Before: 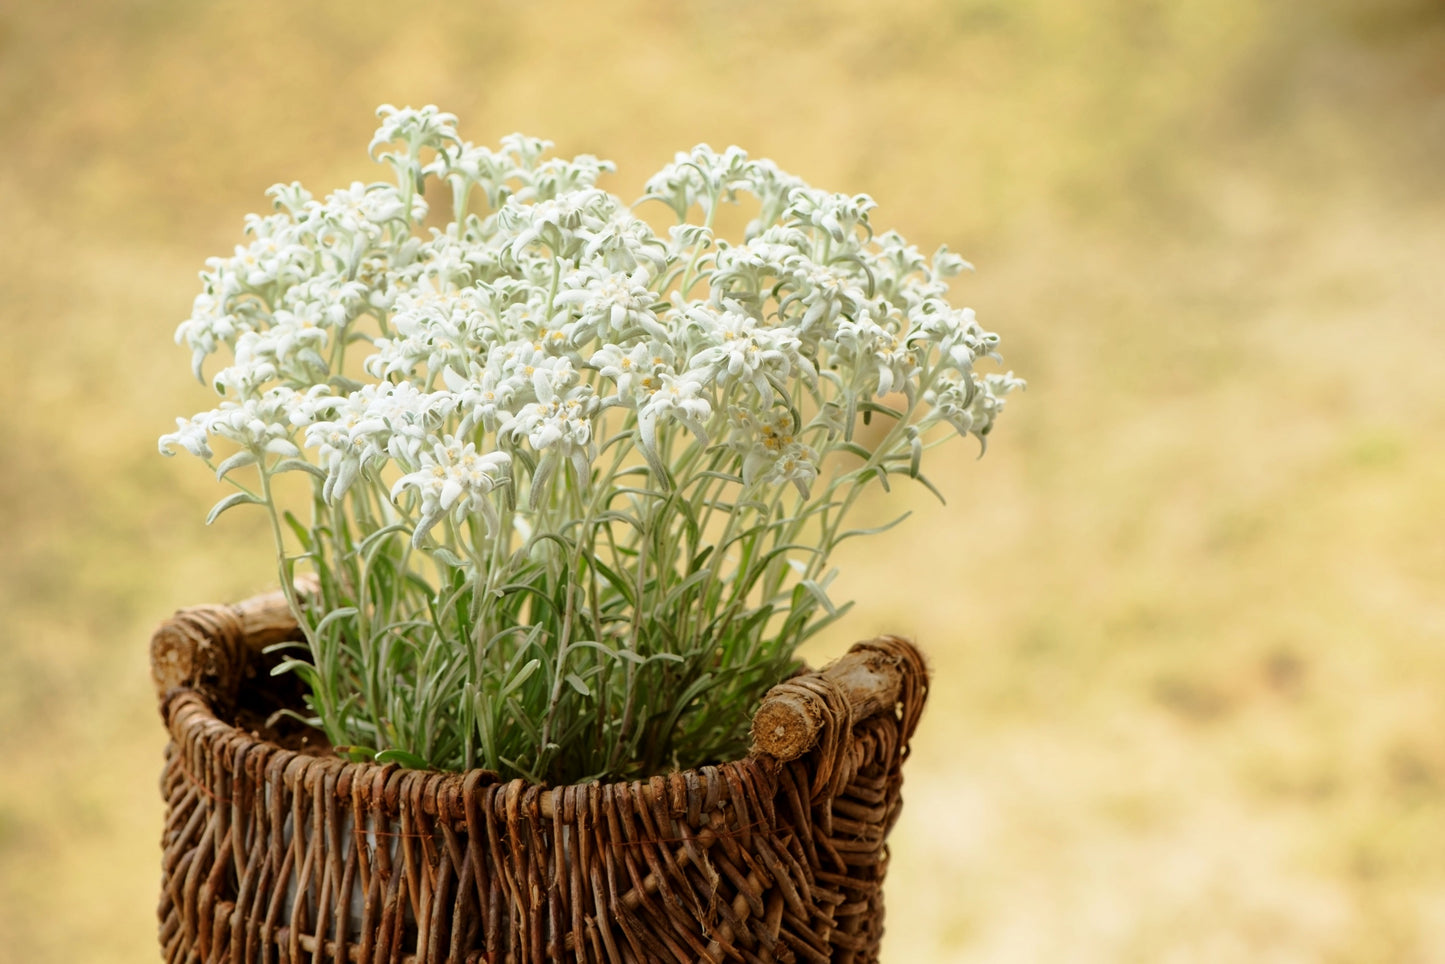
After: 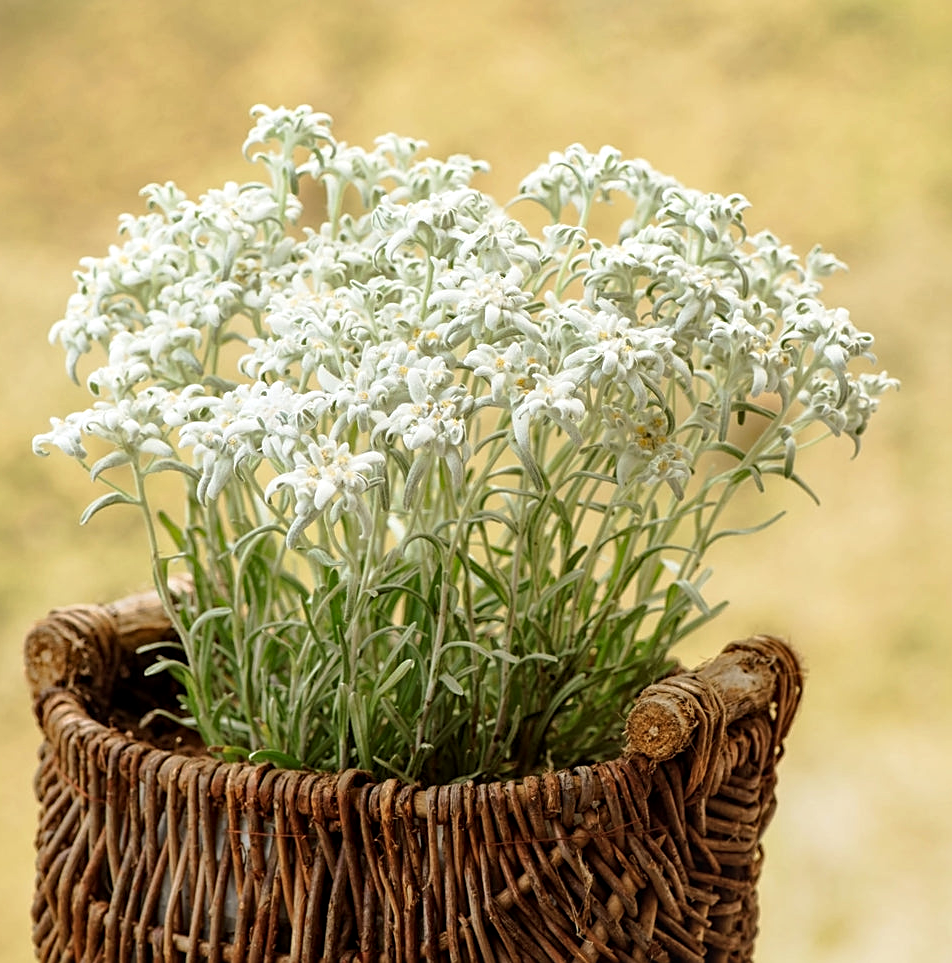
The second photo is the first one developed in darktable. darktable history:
local contrast: on, module defaults
crop and rotate: left 8.74%, right 25.35%
sharpen: on, module defaults
